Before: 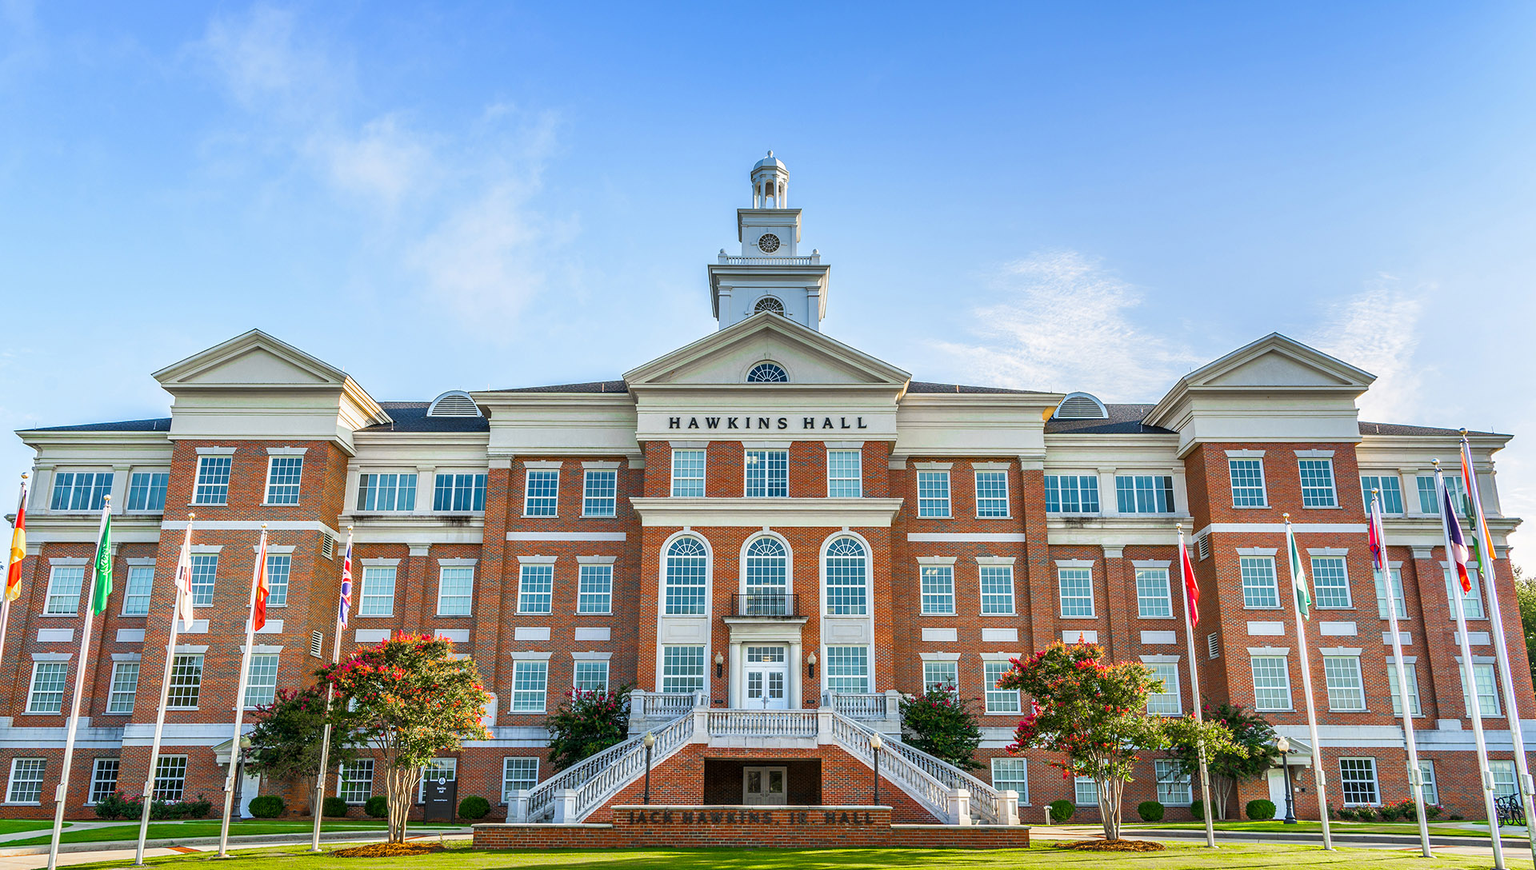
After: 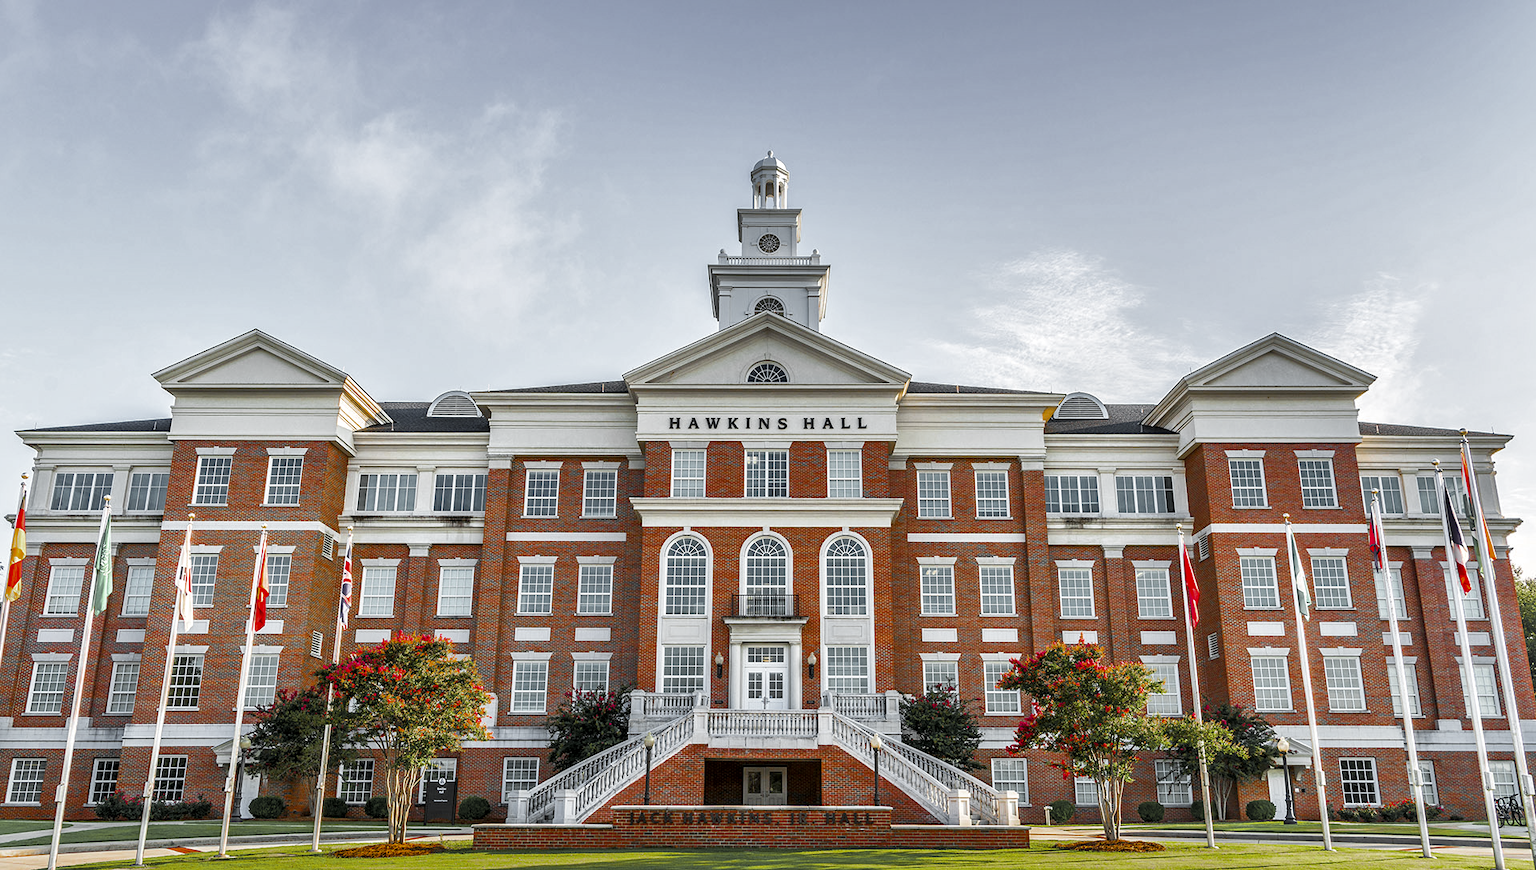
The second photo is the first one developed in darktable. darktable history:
color zones: curves: ch0 [(0.004, 0.388) (0.125, 0.392) (0.25, 0.404) (0.375, 0.5) (0.5, 0.5) (0.625, 0.5) (0.75, 0.5) (0.875, 0.5)]; ch1 [(0, 0.5) (0.125, 0.5) (0.25, 0.5) (0.375, 0.124) (0.524, 0.124) (0.645, 0.128) (0.789, 0.132) (0.914, 0.096) (0.998, 0.068)]
local contrast: mode bilateral grid, contrast 20, coarseness 51, detail 132%, midtone range 0.2
